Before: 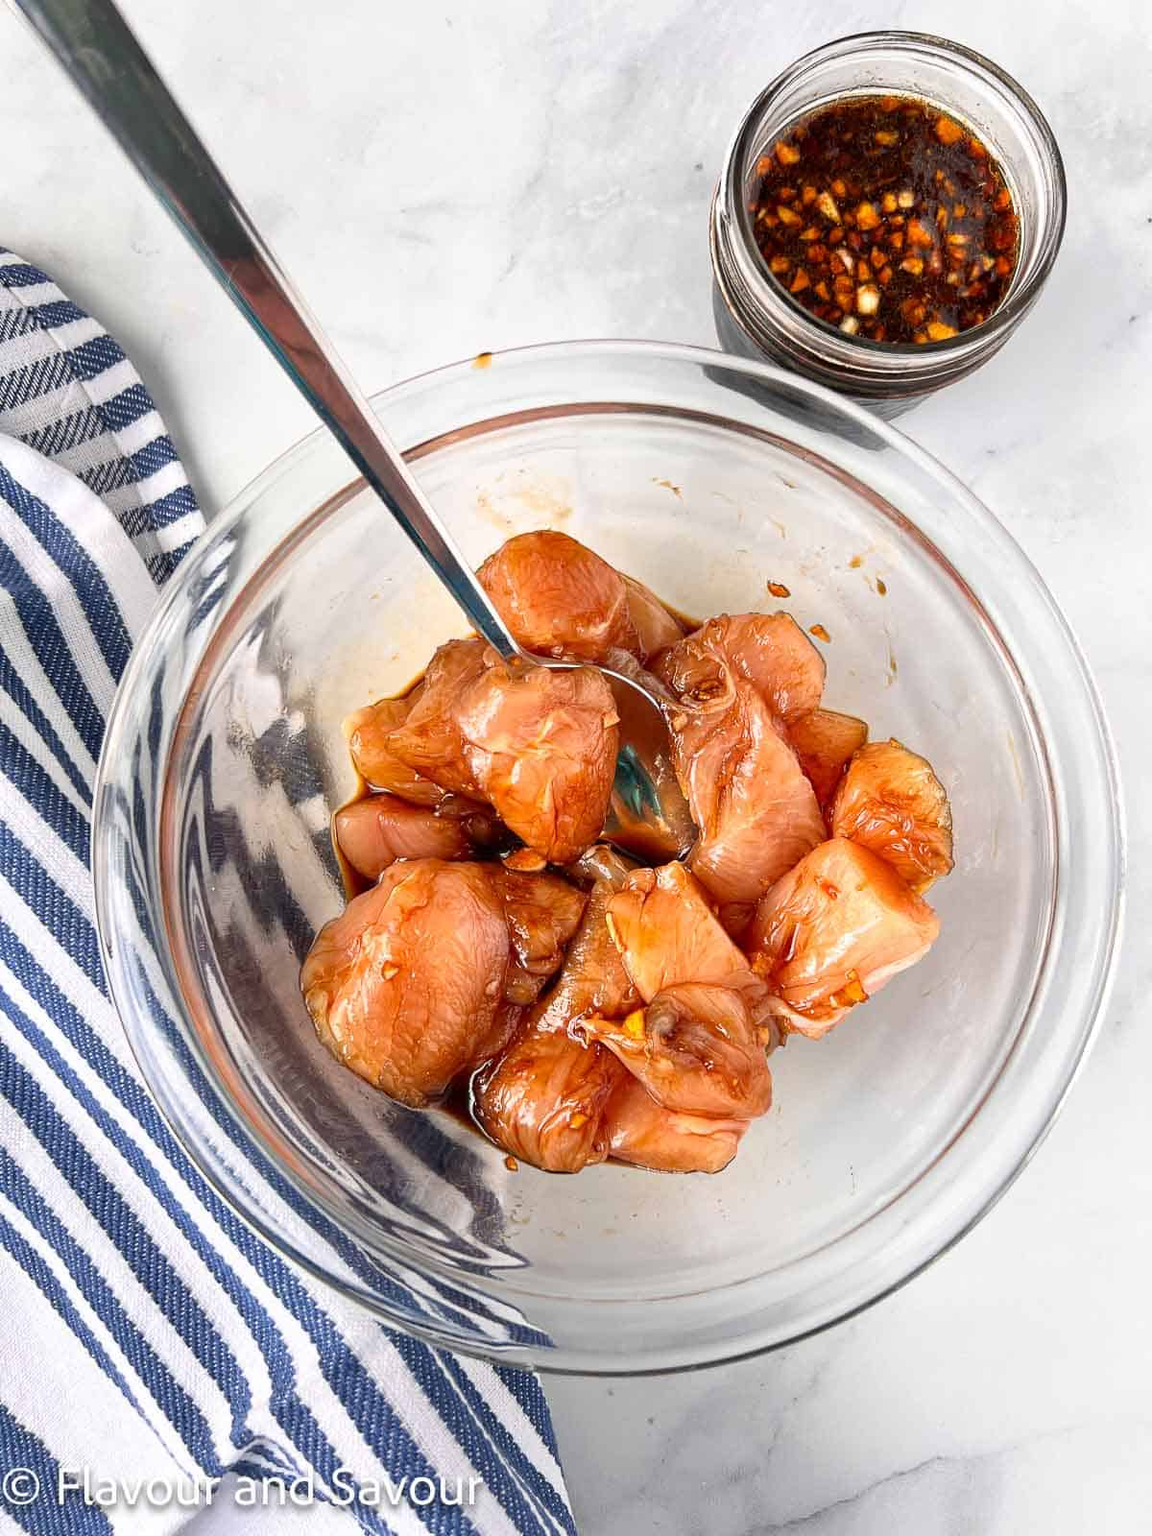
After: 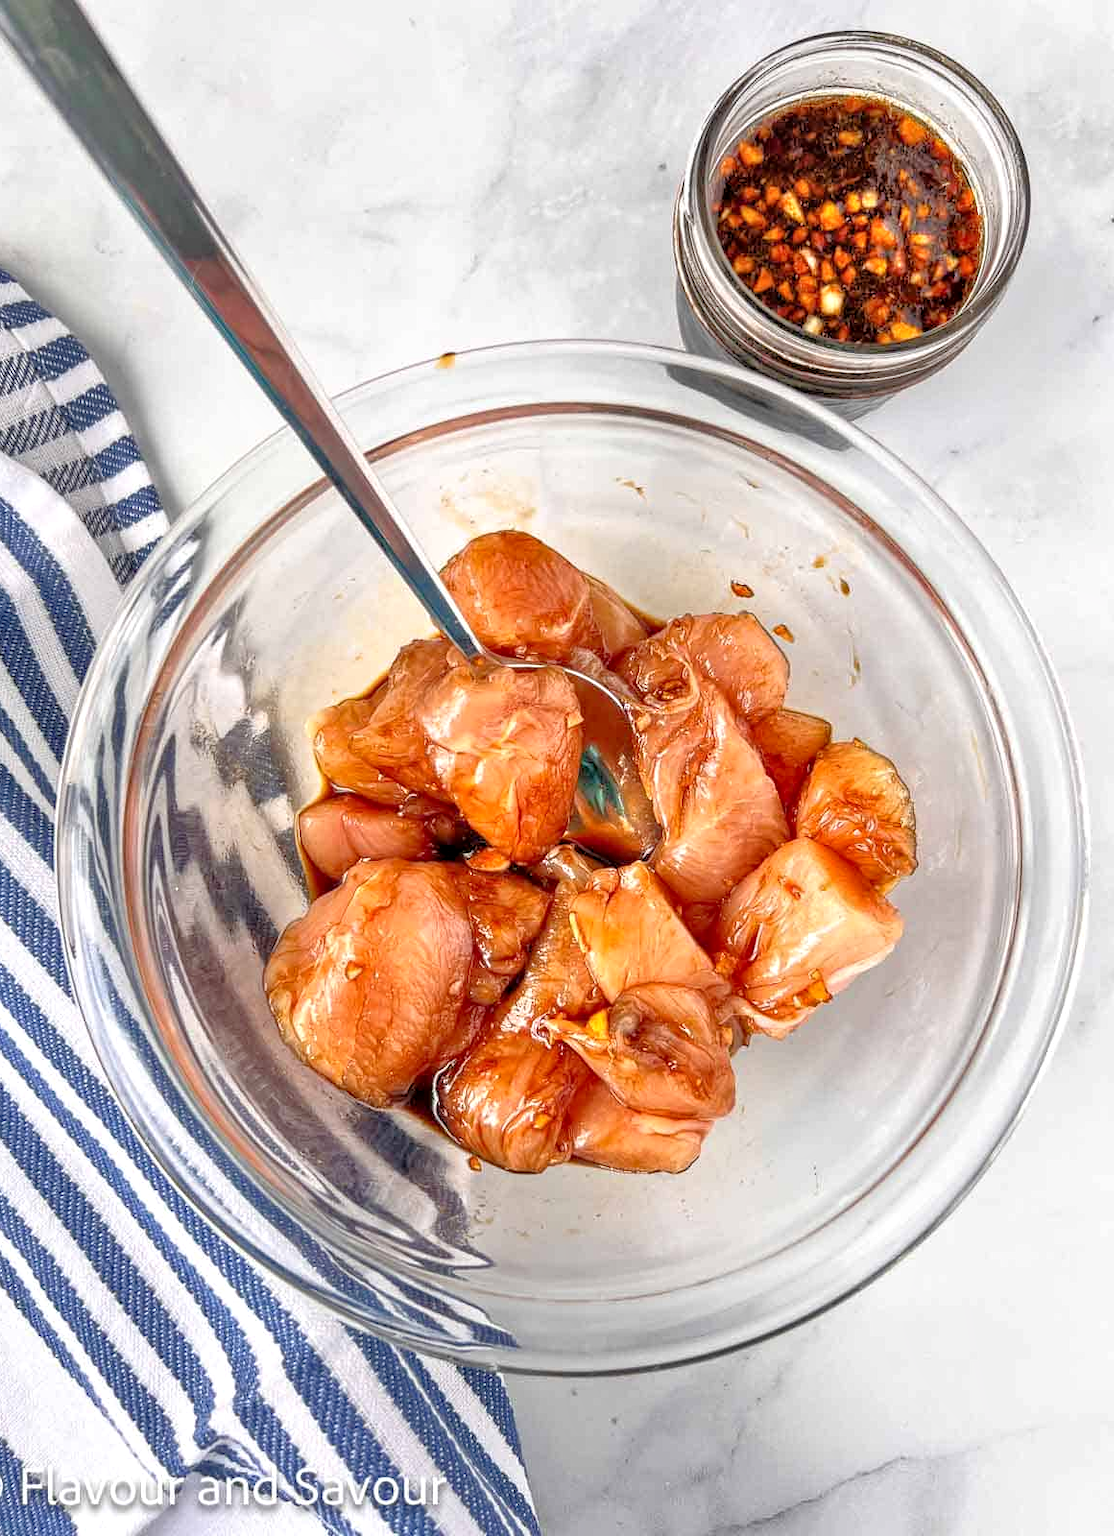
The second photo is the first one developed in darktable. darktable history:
tone equalizer: -7 EV 0.15 EV, -6 EV 0.6 EV, -5 EV 1.15 EV, -4 EV 1.33 EV, -3 EV 1.15 EV, -2 EV 0.6 EV, -1 EV 0.15 EV, mask exposure compensation -0.5 EV
local contrast: on, module defaults
crop and rotate: left 3.238%
